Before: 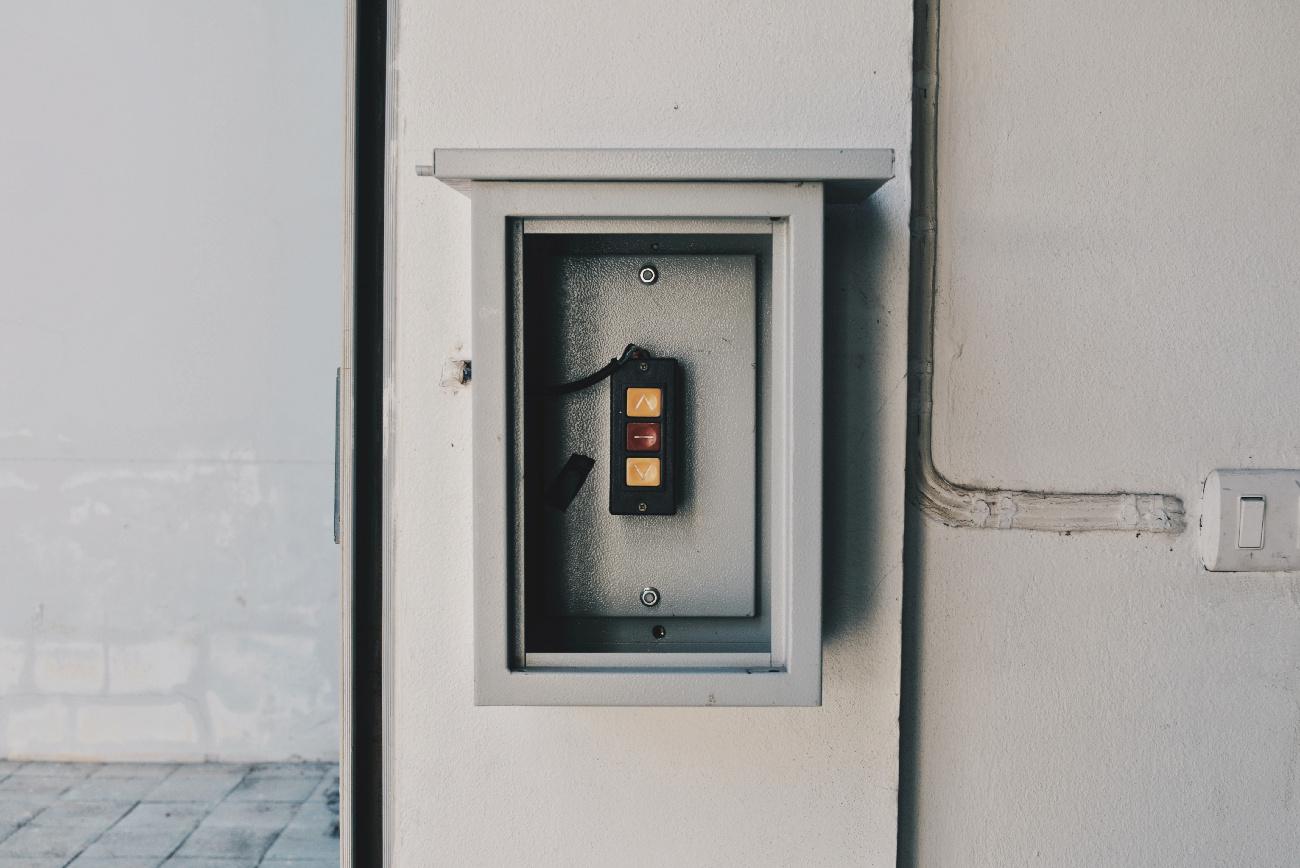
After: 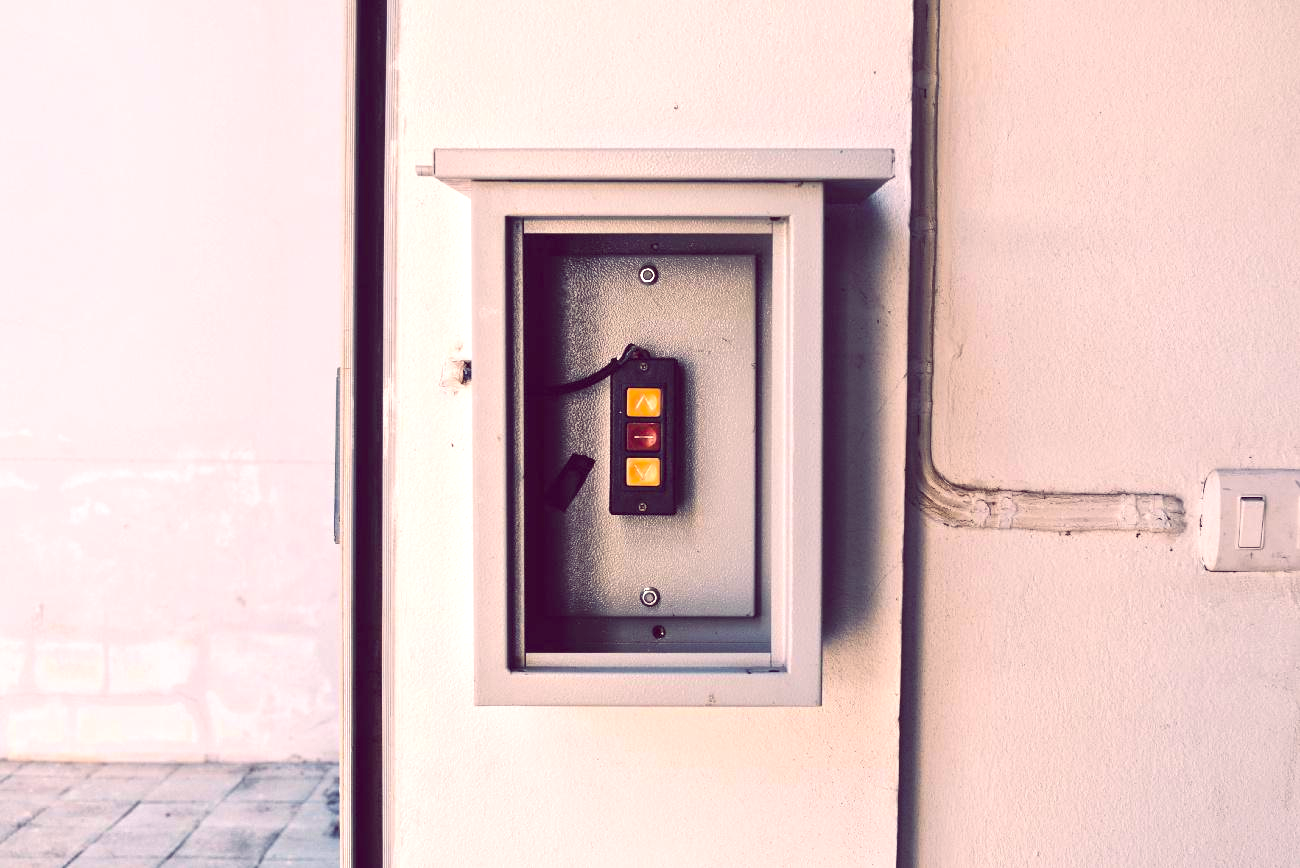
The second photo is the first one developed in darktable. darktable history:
exposure: black level correction 0, exposure 0.7 EV, compensate exposure bias true, compensate highlight preservation false
color balance rgb: shadows lift › chroma 6.43%, shadows lift › hue 305.74°, highlights gain › chroma 2.43%, highlights gain › hue 35.74°, global offset › chroma 0.28%, global offset › hue 320.29°, linear chroma grading › global chroma 5.5%, perceptual saturation grading › global saturation 30%, contrast 5.15%
